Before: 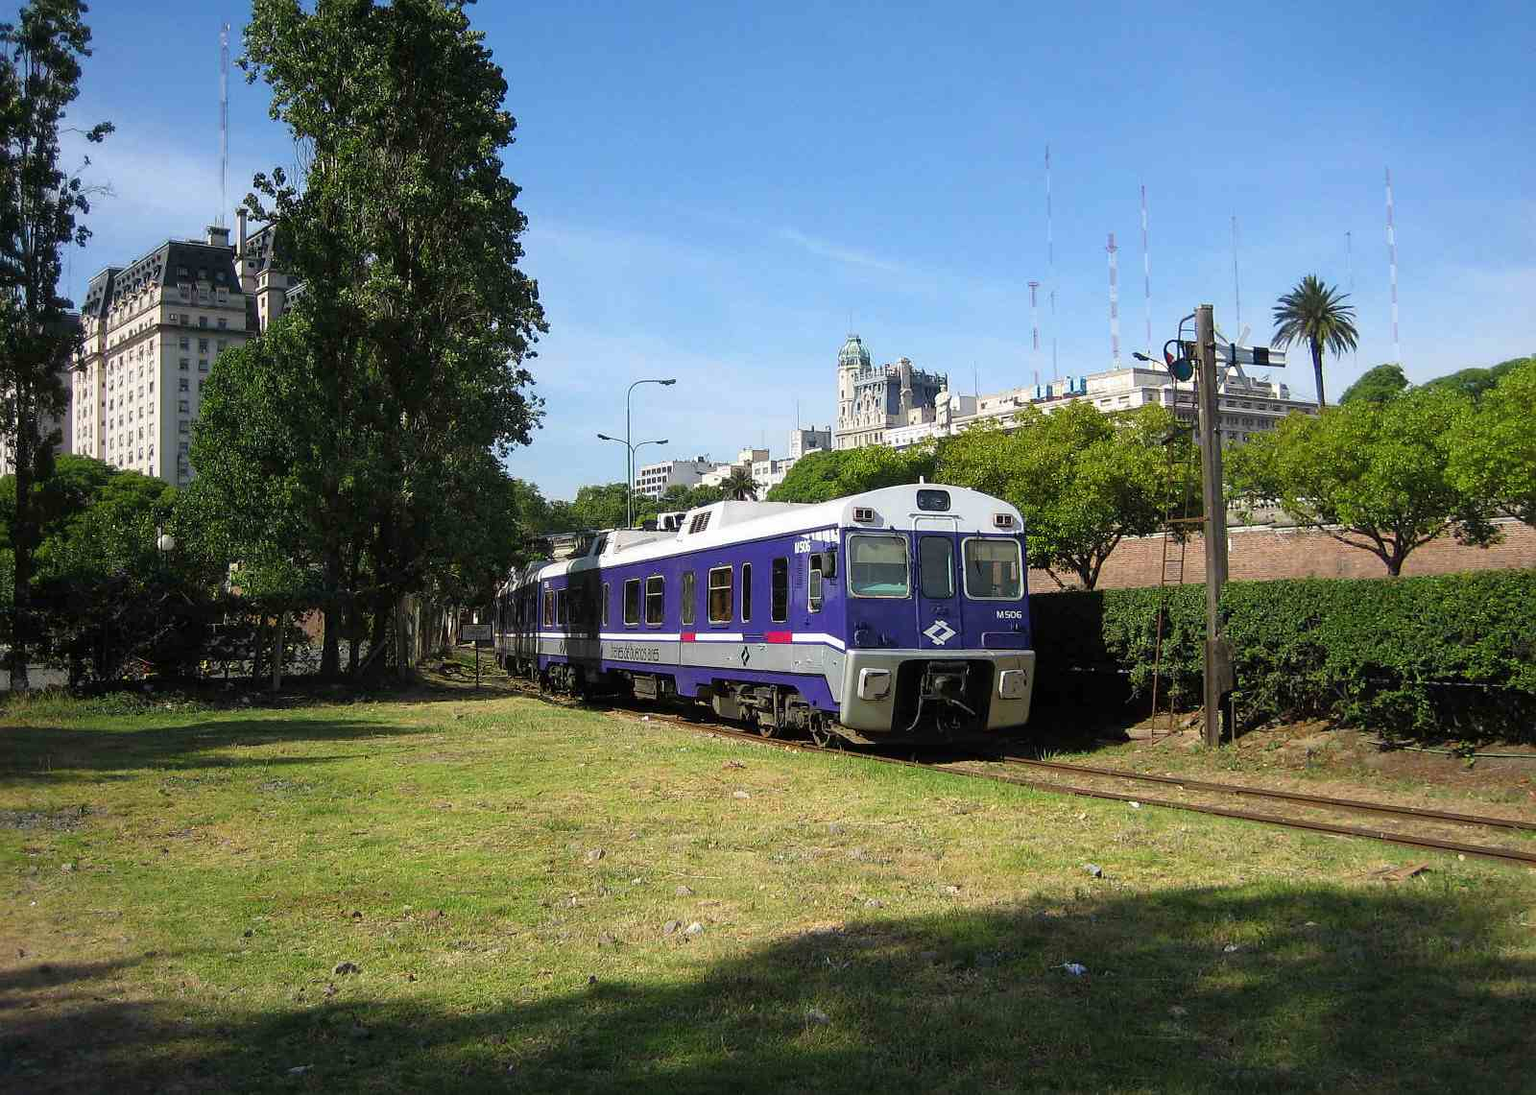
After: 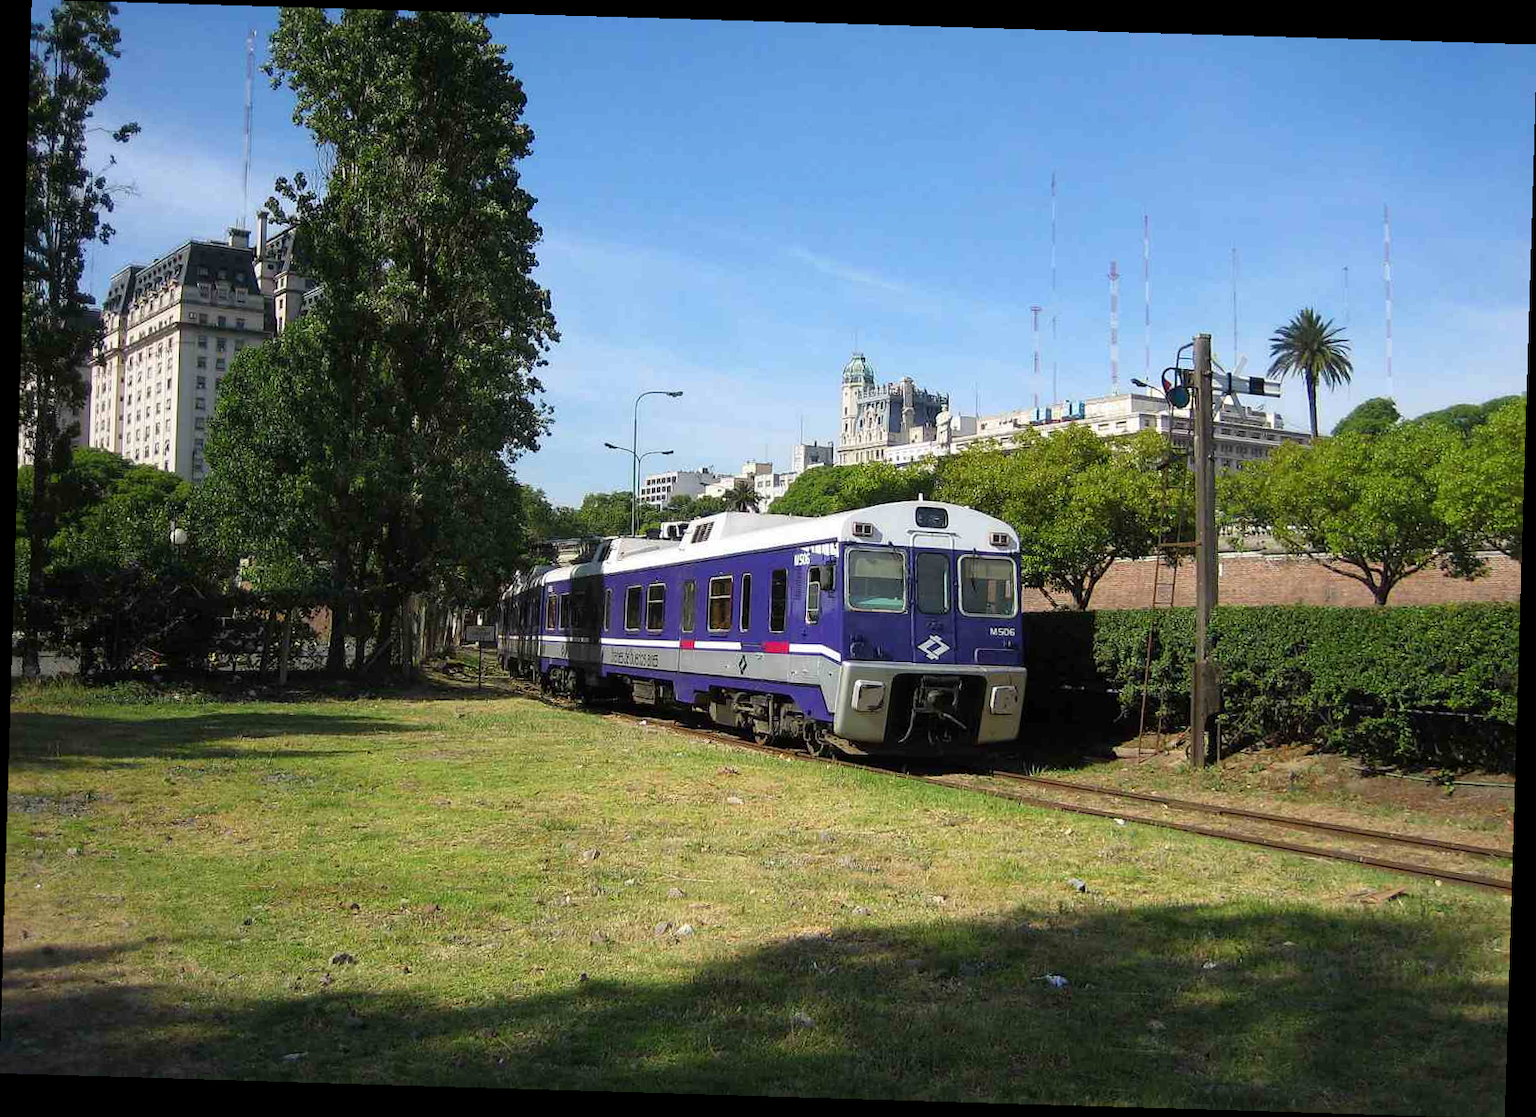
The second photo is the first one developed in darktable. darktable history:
tone equalizer: on, module defaults
rotate and perspective: rotation 1.72°, automatic cropping off
